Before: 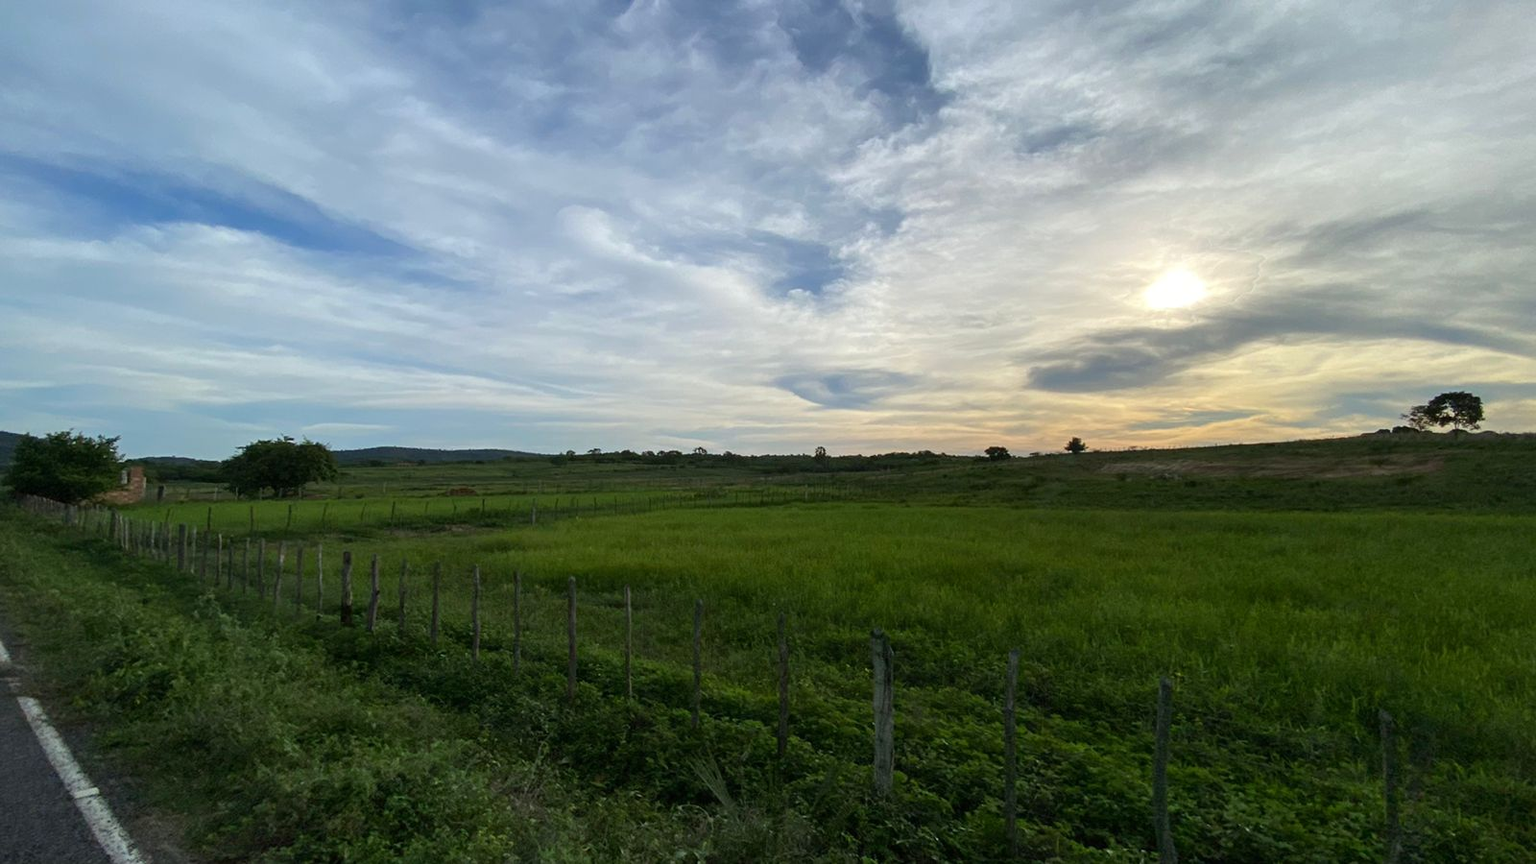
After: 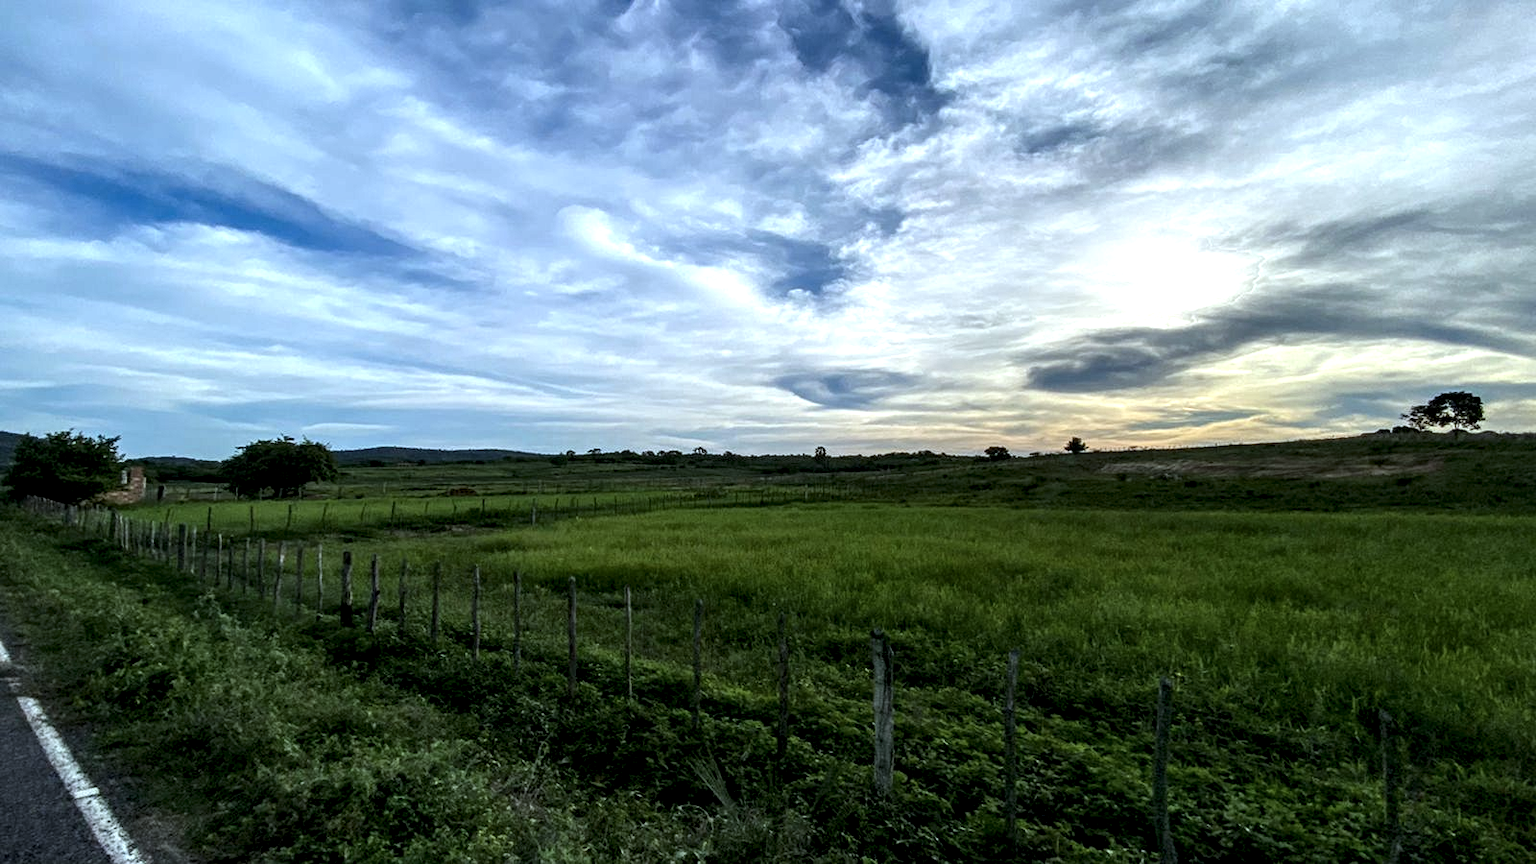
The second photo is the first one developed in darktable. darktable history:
local contrast: highlights 19%, detail 186%
tone equalizer: -8 EV -0.417 EV, -7 EV -0.389 EV, -6 EV -0.333 EV, -5 EV -0.222 EV, -3 EV 0.222 EV, -2 EV 0.333 EV, -1 EV 0.389 EV, +0 EV 0.417 EV, edges refinement/feathering 500, mask exposure compensation -1.57 EV, preserve details no
white balance: red 0.924, blue 1.095
